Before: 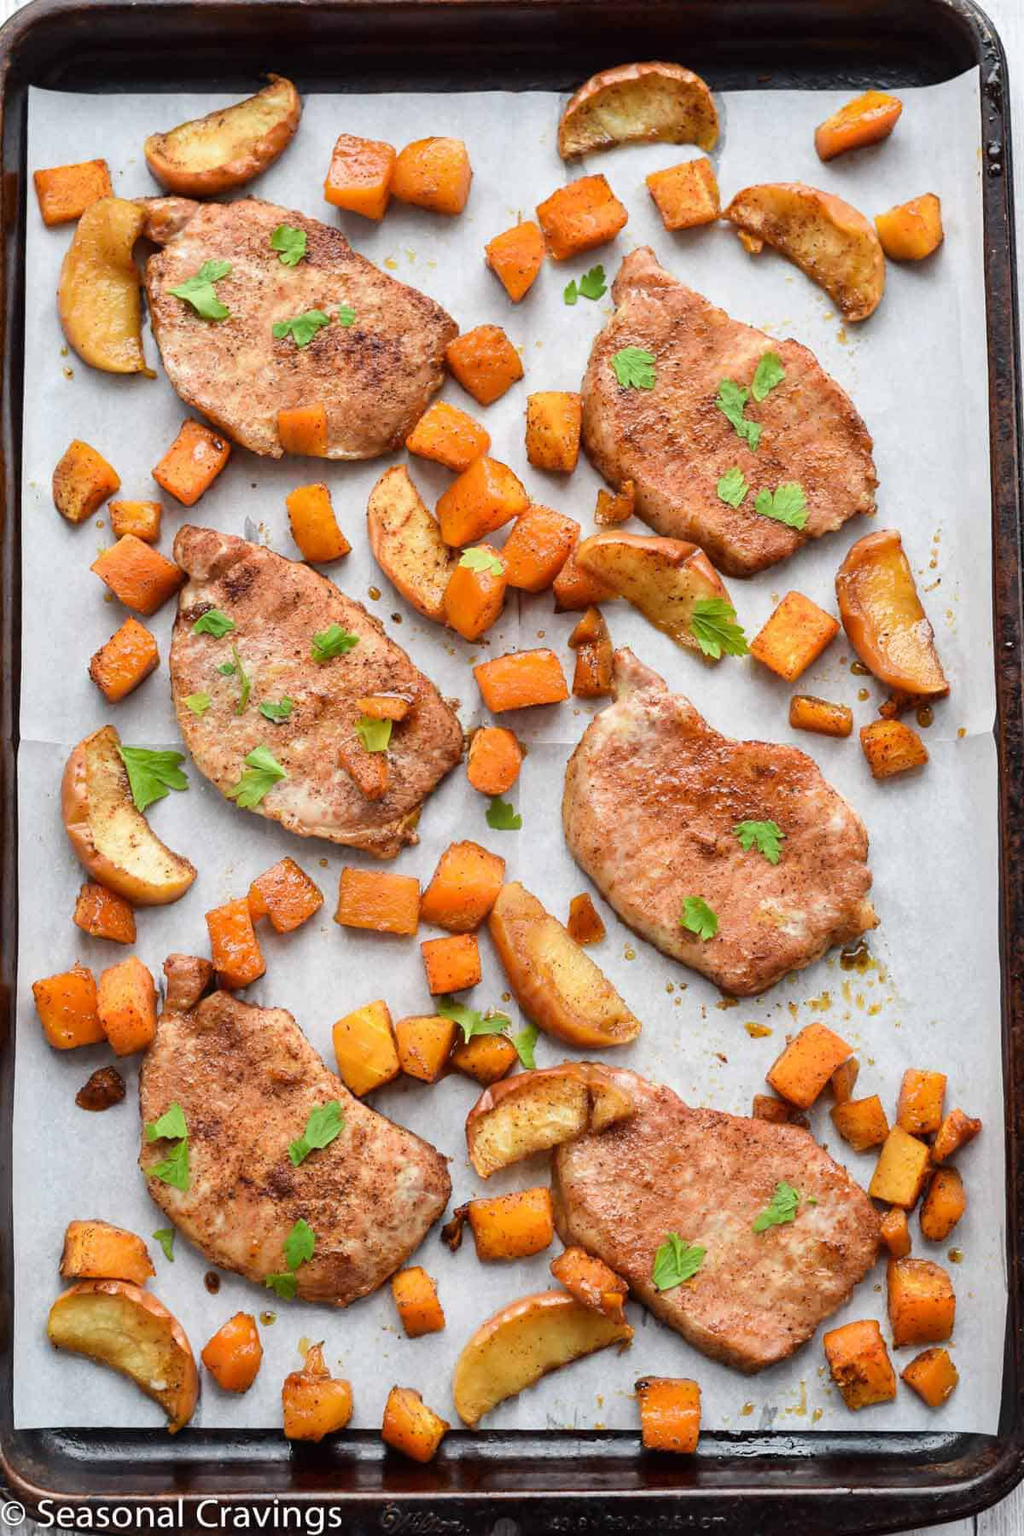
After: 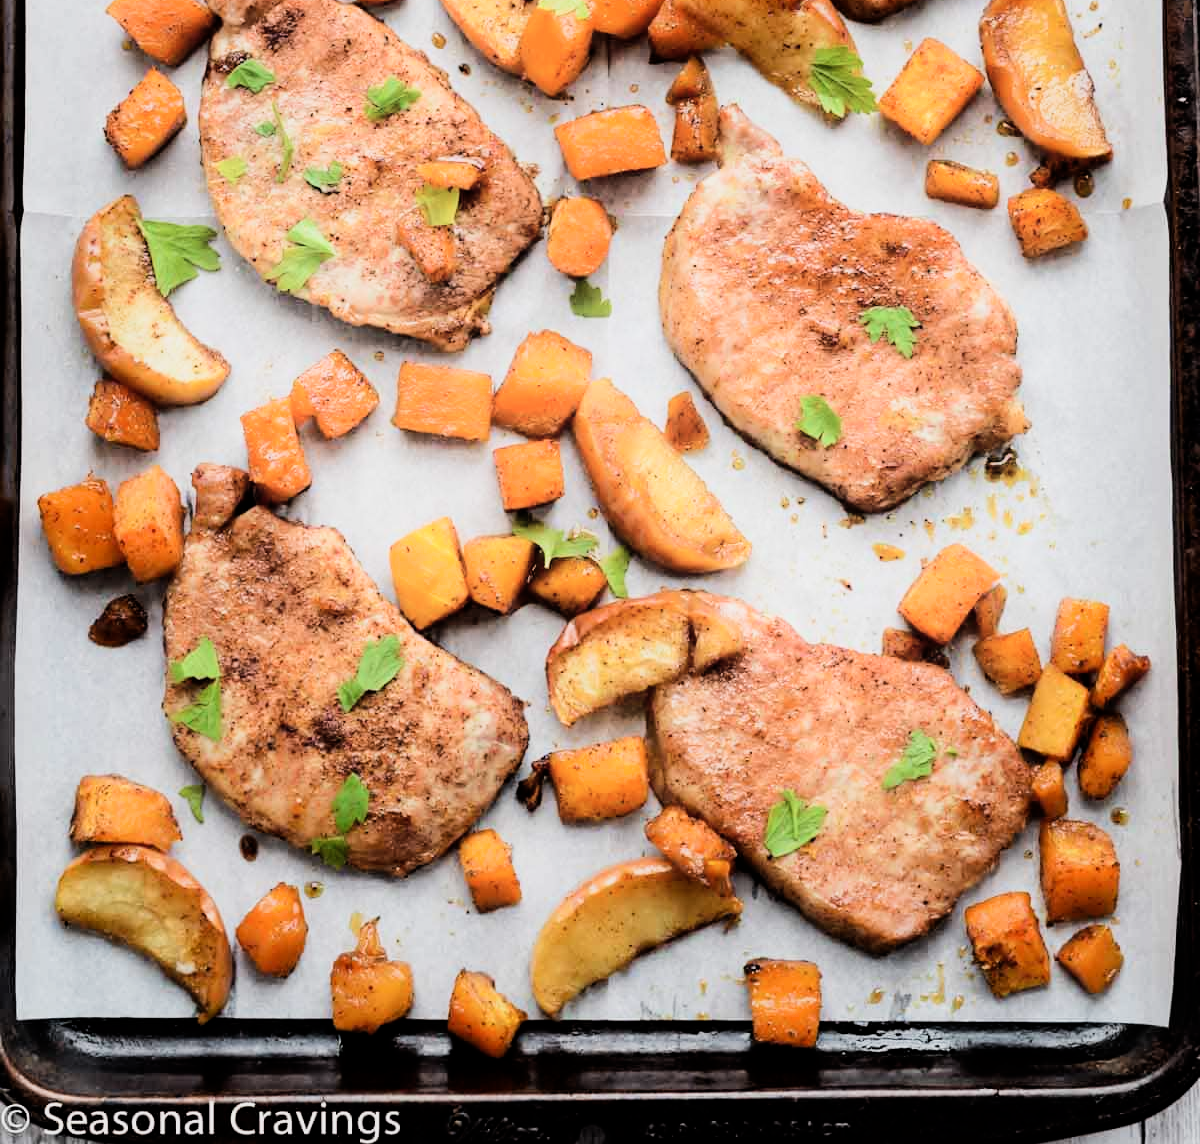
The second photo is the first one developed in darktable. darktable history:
exposure: compensate highlight preservation false
crop and rotate: top 36.435%
filmic rgb: black relative exposure -5 EV, white relative exposure 3.5 EV, hardness 3.19, contrast 1.4, highlights saturation mix -50%
shadows and highlights: shadows -21.3, highlights 100, soften with gaussian
